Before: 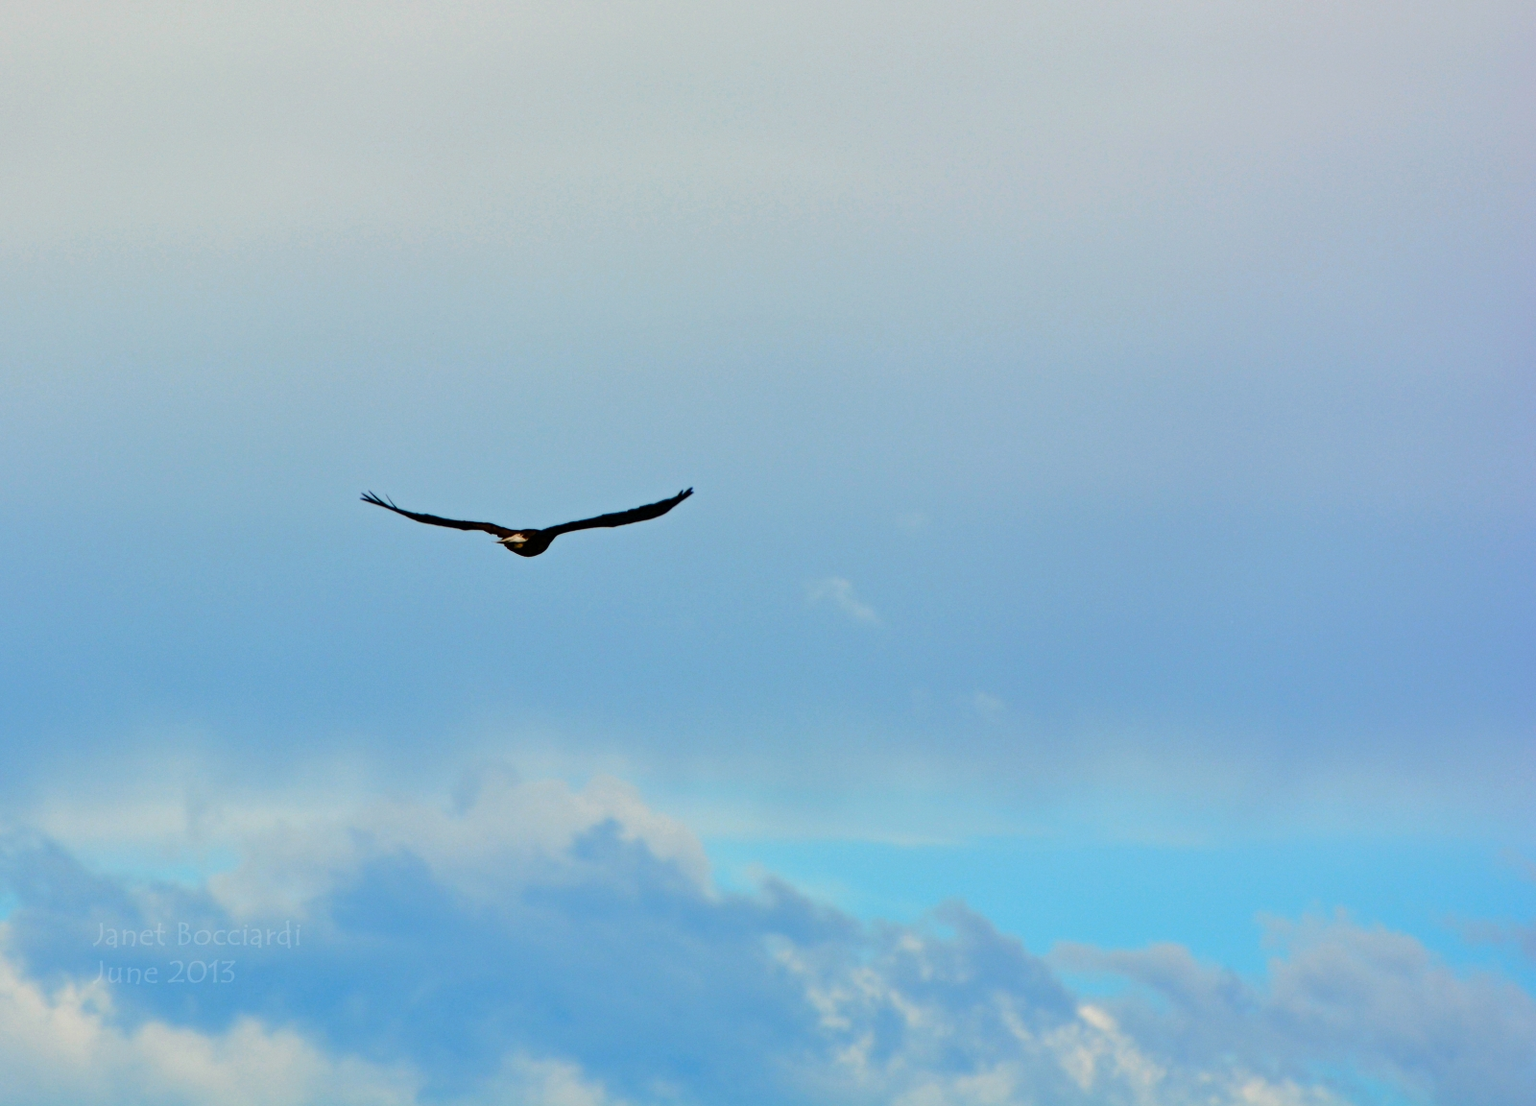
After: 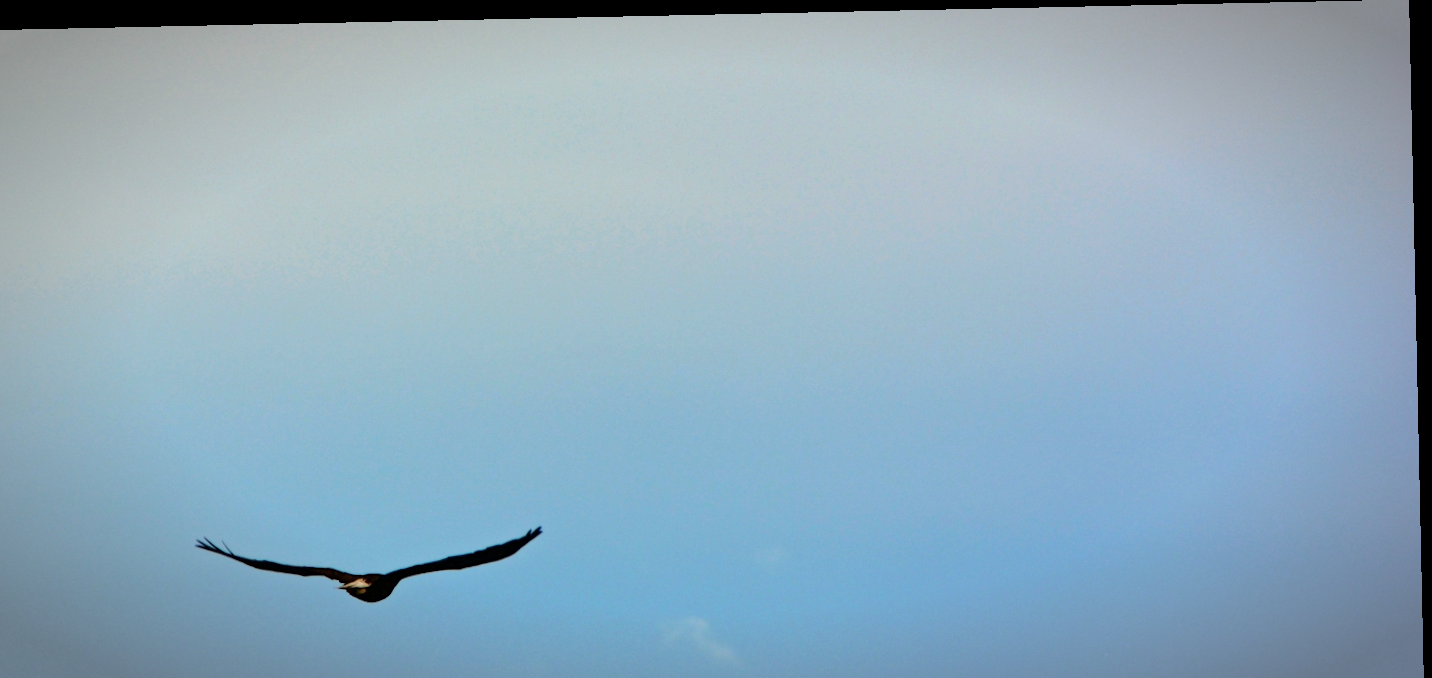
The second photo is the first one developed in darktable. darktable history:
velvia: on, module defaults
rotate and perspective: rotation -1.24°, automatic cropping off
crop and rotate: left 11.812%, bottom 42.776%
vignetting: automatic ratio true
